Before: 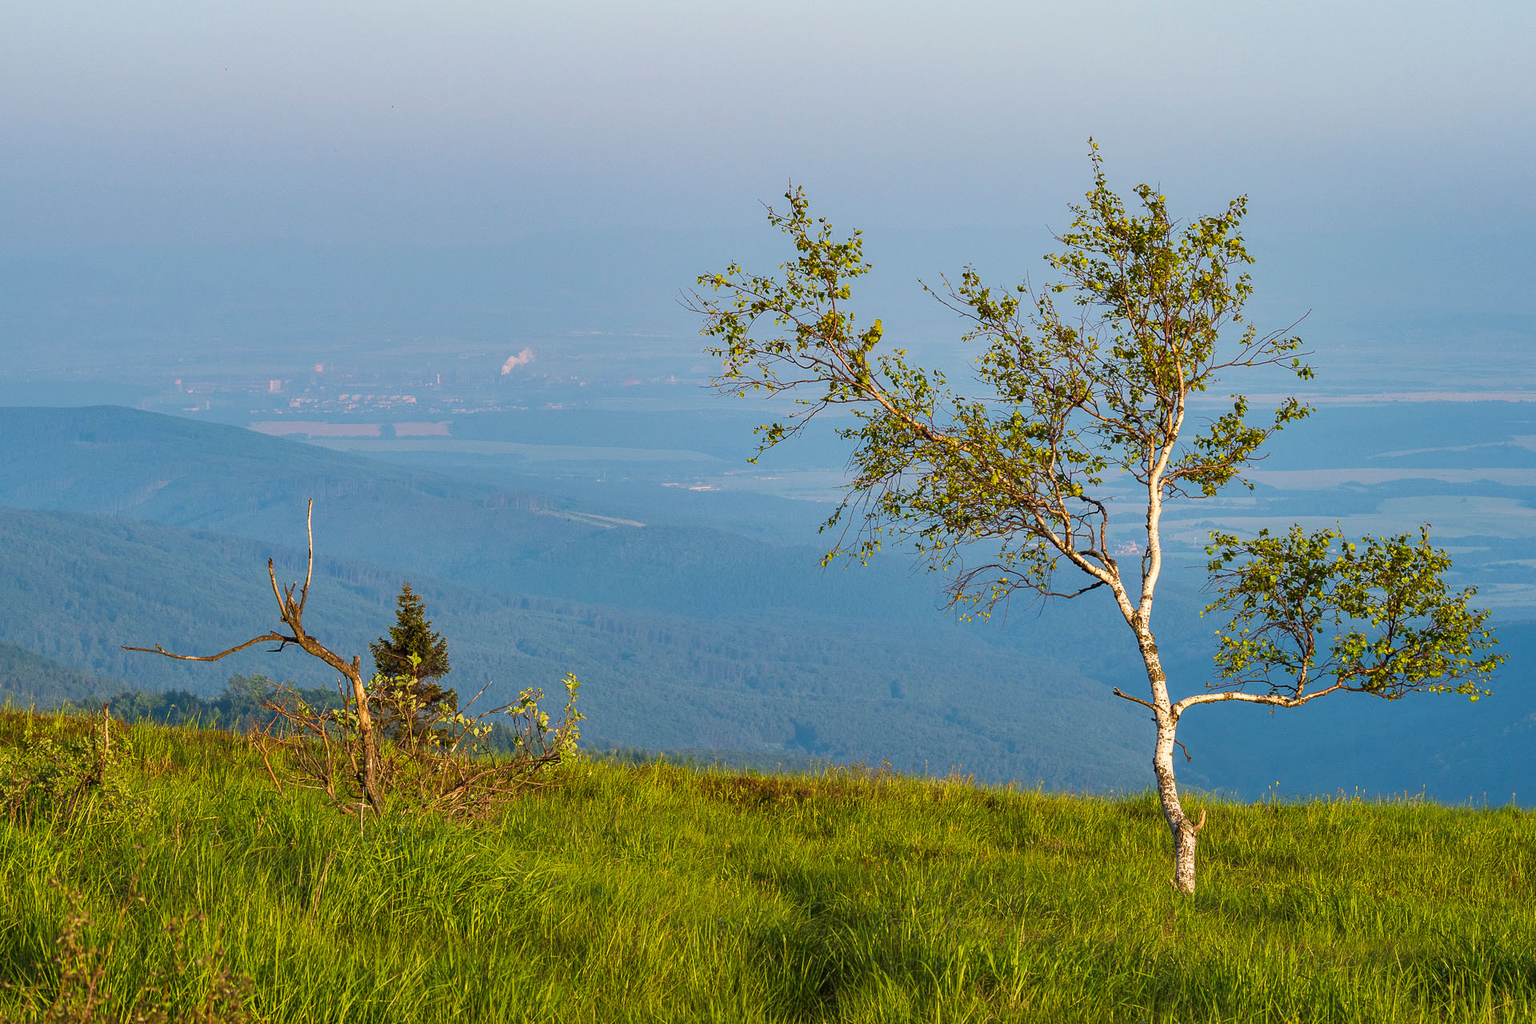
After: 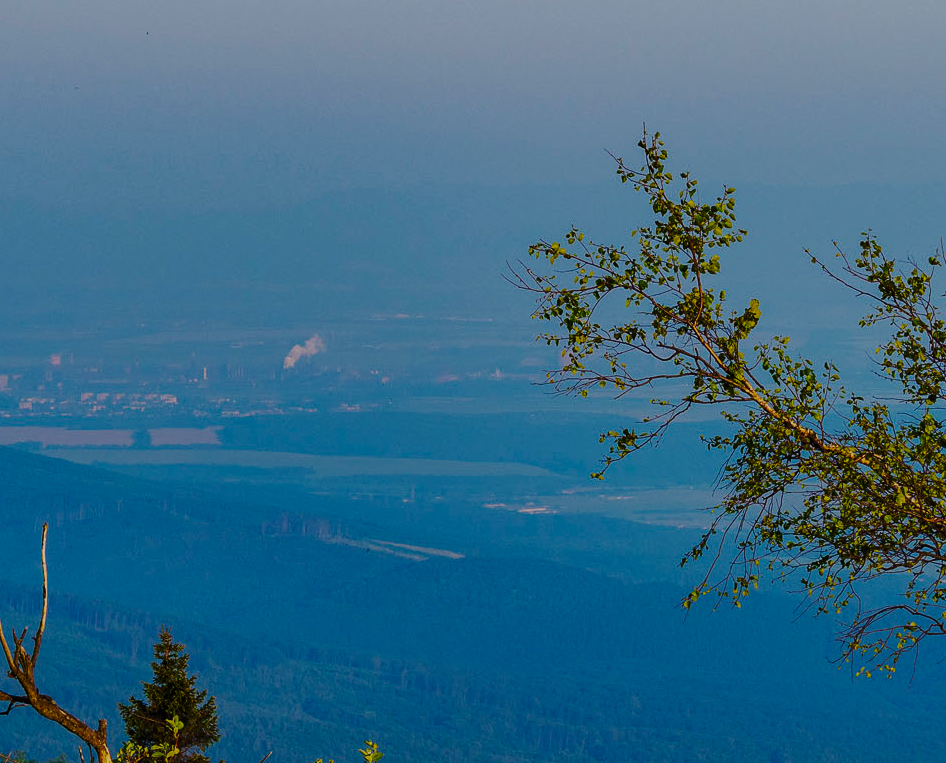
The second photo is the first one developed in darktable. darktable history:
crop: left 17.868%, top 7.869%, right 32.809%, bottom 32.513%
color balance rgb: shadows lift › chroma 4.307%, shadows lift › hue 251.38°, perceptual saturation grading › global saturation 25.352%
exposure: compensate highlight preservation false
tone equalizer: -8 EV -1.97 EV, -7 EV -1.98 EV, -6 EV -1.97 EV, -5 EV -1.96 EV, -4 EV -1.98 EV, -3 EV -1.98 EV, -2 EV -1.99 EV, -1 EV -1.62 EV, +0 EV -1.98 EV, edges refinement/feathering 500, mask exposure compensation -1.57 EV, preserve details no
base curve: curves: ch0 [(0, 0) (0.028, 0.03) (0.121, 0.232) (0.46, 0.748) (0.859, 0.968) (1, 1)], preserve colors none
